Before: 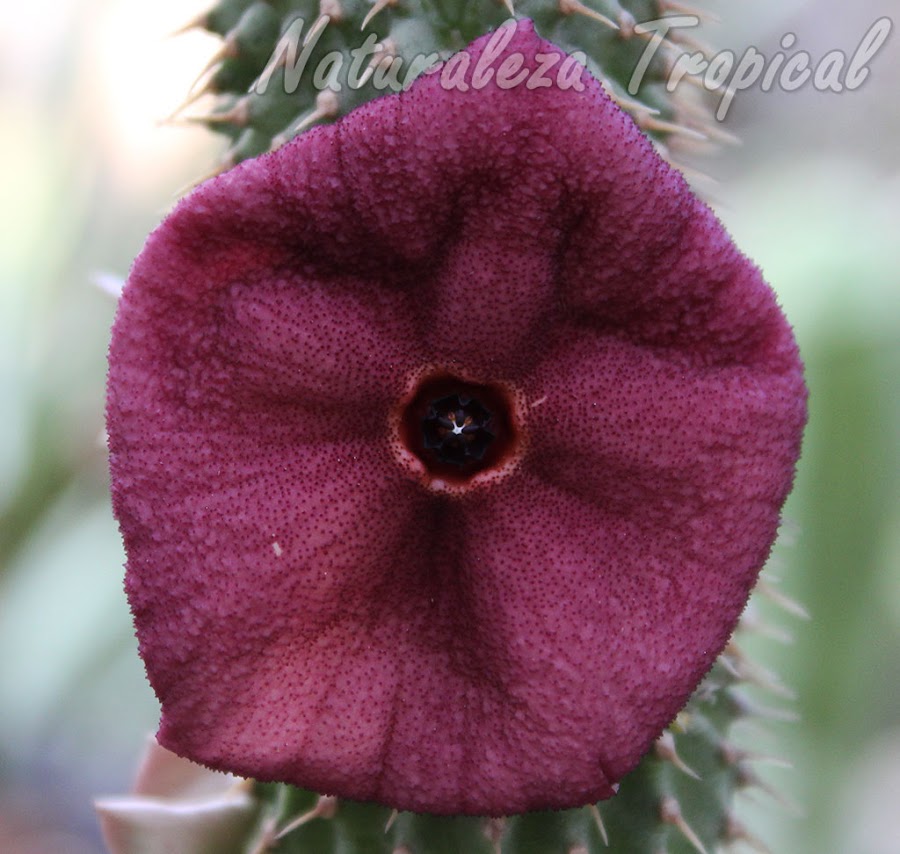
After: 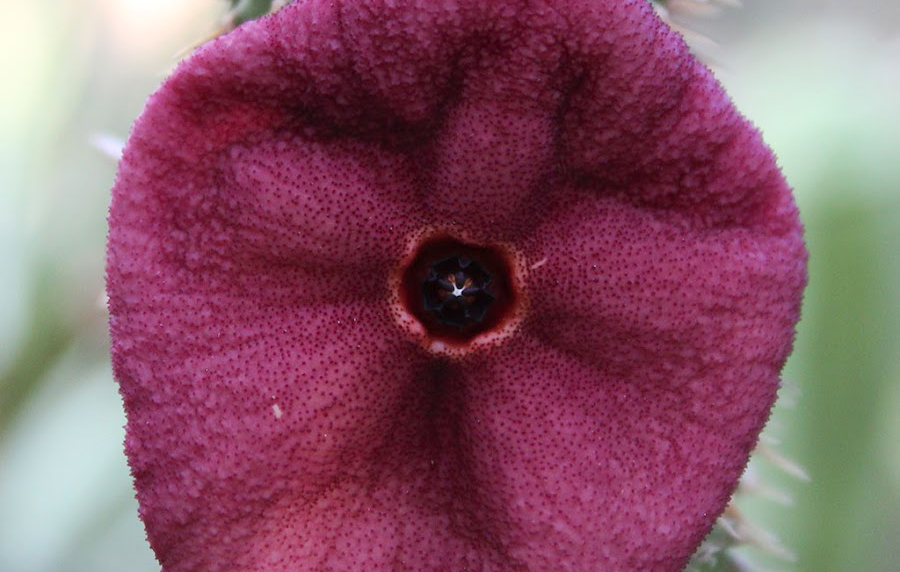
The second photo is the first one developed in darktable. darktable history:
levels: levels [0, 0.478, 1]
crop: top 16.25%, bottom 16.743%
